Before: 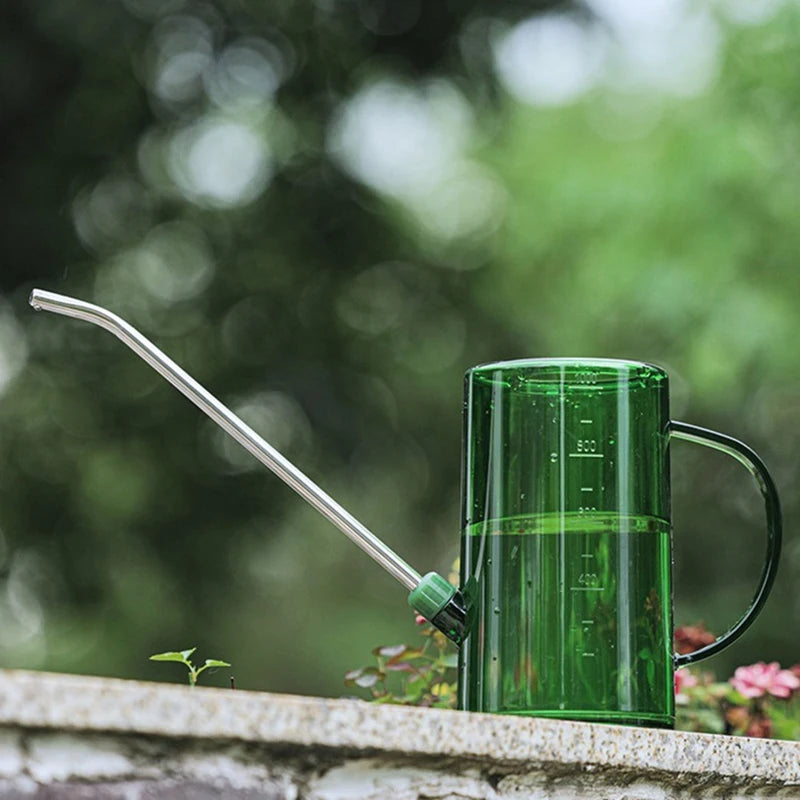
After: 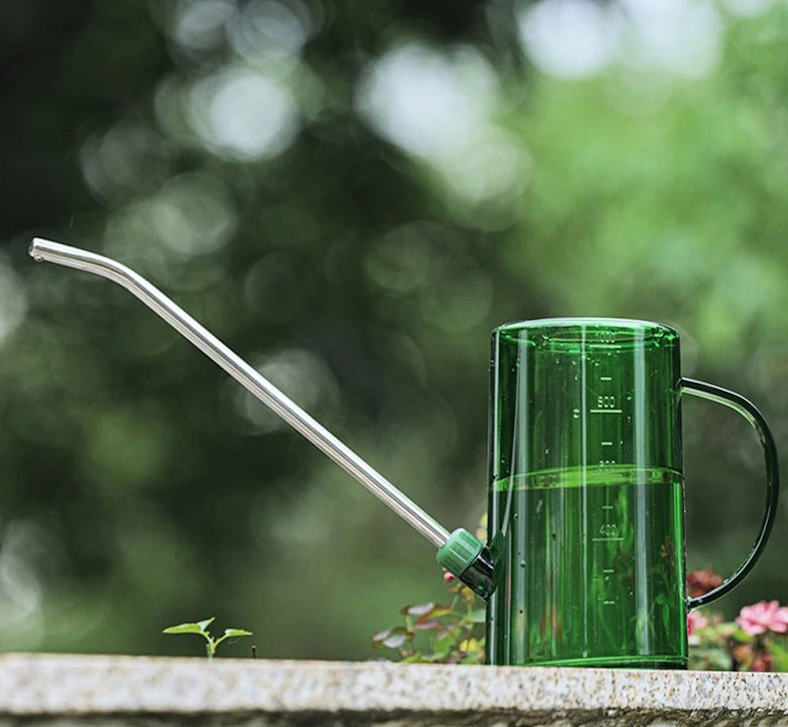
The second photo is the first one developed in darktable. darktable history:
contrast brightness saturation: contrast 0.1, brightness 0.02, saturation 0.02
rotate and perspective: rotation -0.013°, lens shift (vertical) -0.027, lens shift (horizontal) 0.178, crop left 0.016, crop right 0.989, crop top 0.082, crop bottom 0.918
